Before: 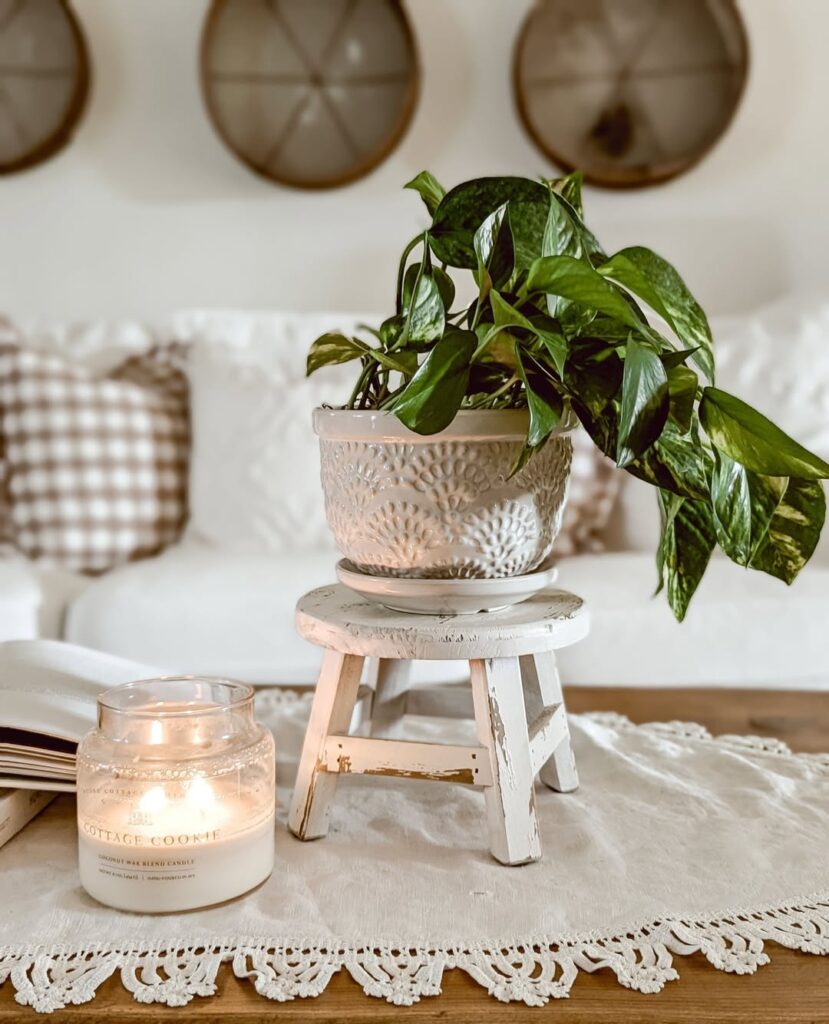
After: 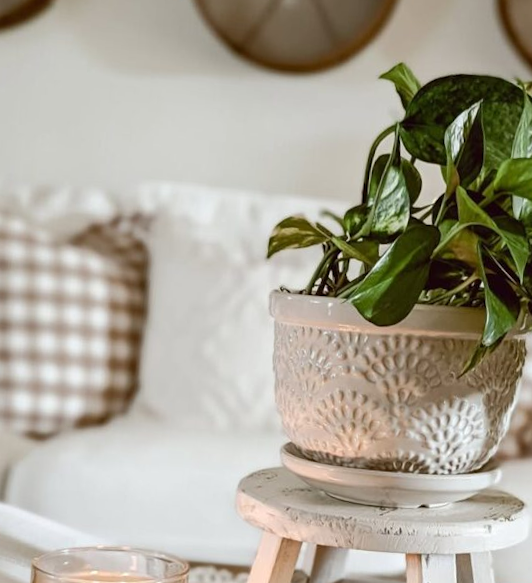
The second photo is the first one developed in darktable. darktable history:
crop and rotate: angle -4.67°, left 2.015%, top 6.972%, right 27.545%, bottom 30.556%
